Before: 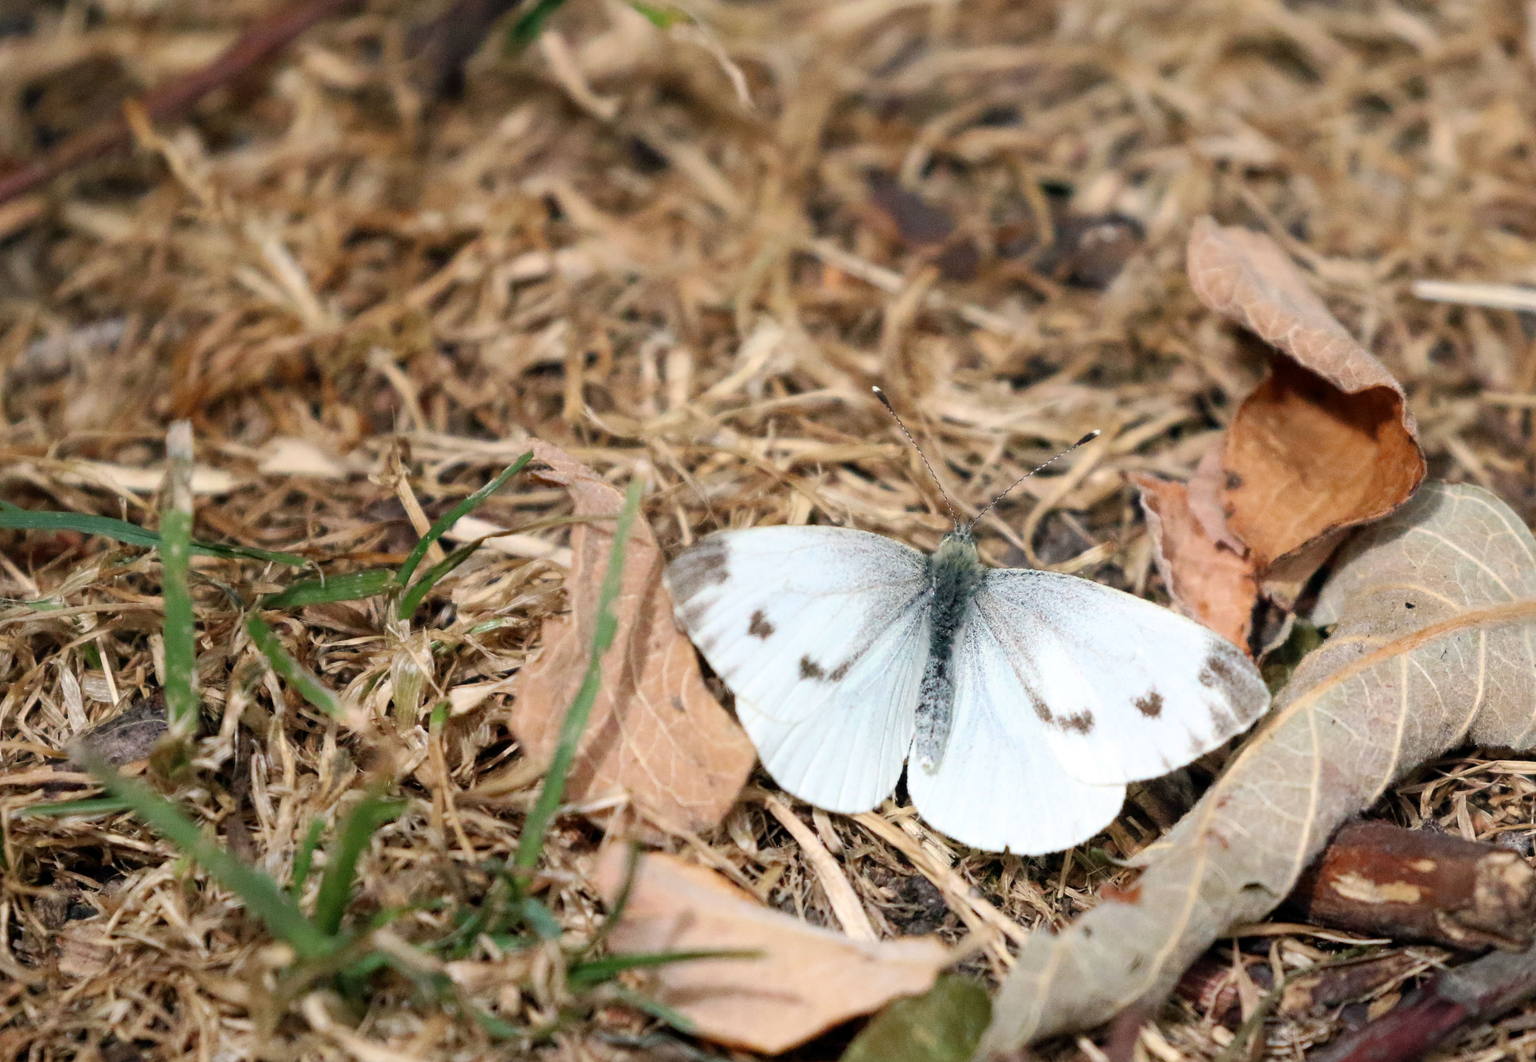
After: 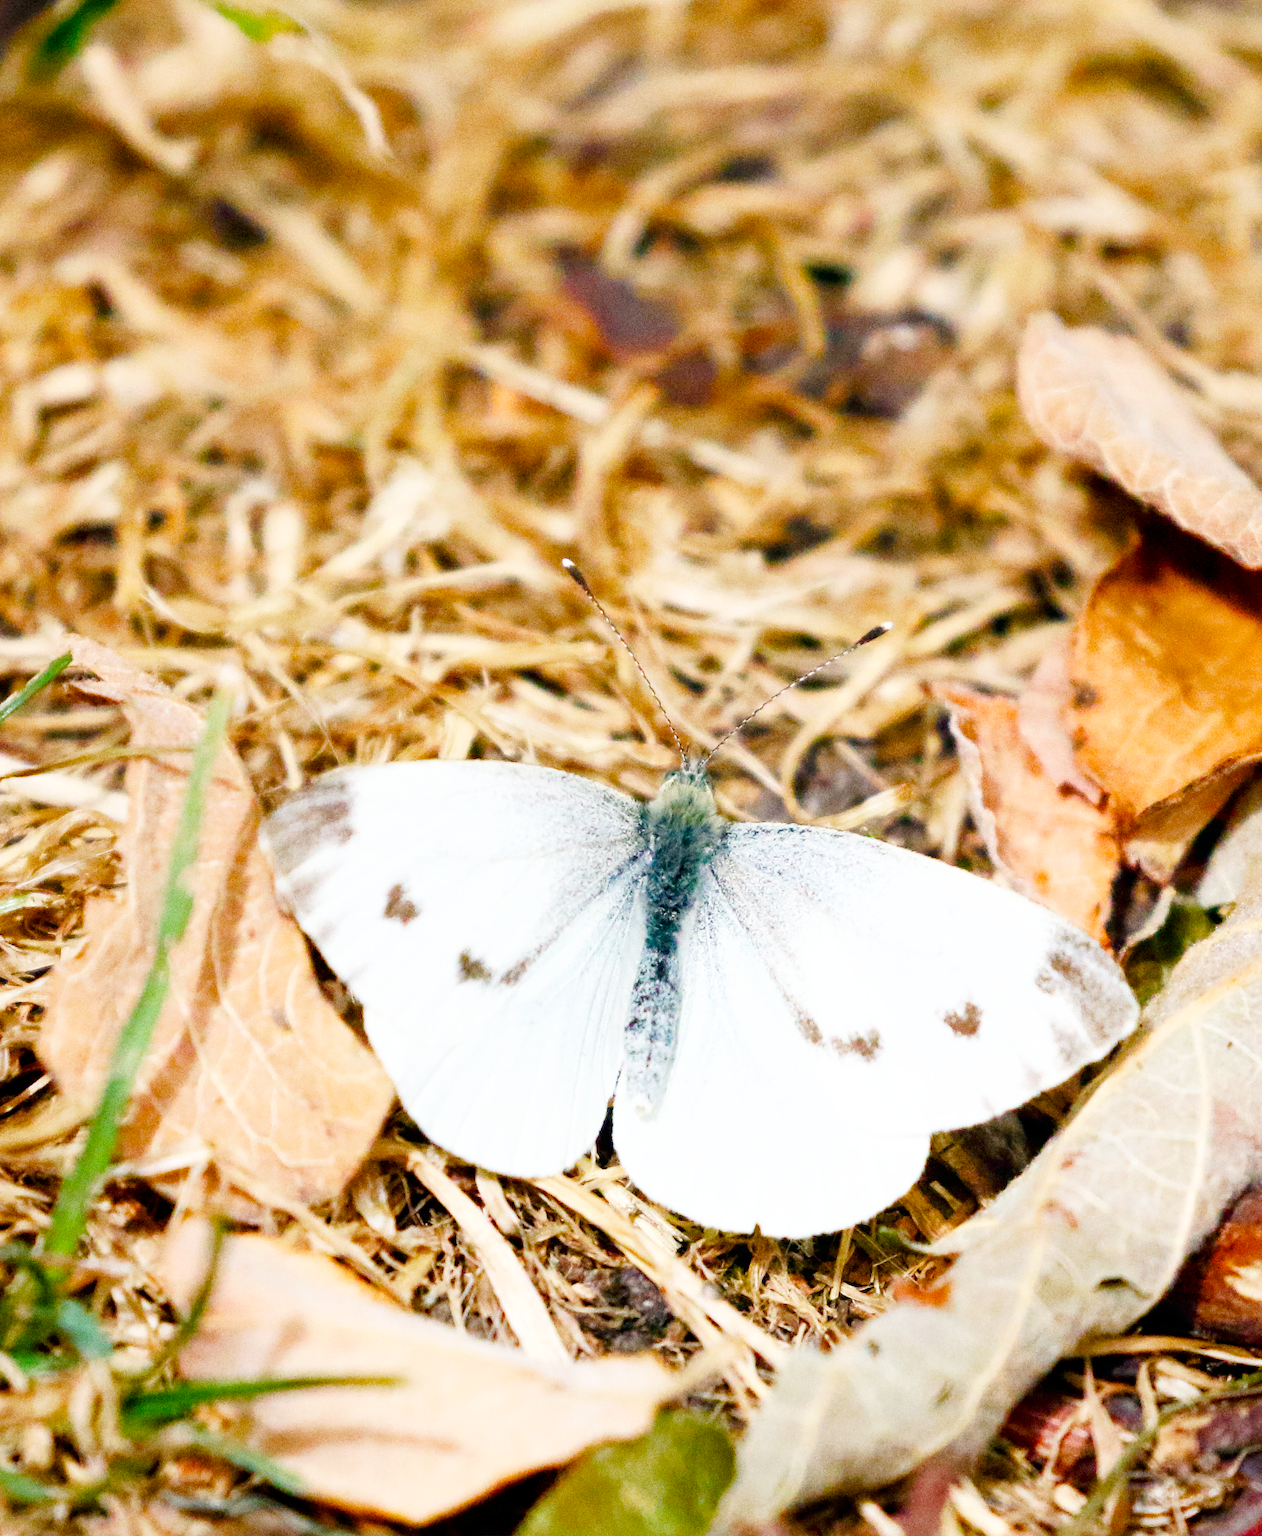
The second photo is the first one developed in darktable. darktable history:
color balance rgb: linear chroma grading › global chroma 14.432%, perceptual saturation grading › global saturation 40.071%, perceptual saturation grading › highlights -50.596%, perceptual saturation grading › shadows 31.089%, global vibrance 9.34%
crop: left 31.504%, top 0.017%, right 11.688%
base curve: curves: ch0 [(0, 0) (0.005, 0.002) (0.15, 0.3) (0.4, 0.7) (0.75, 0.95) (1, 1)], preserve colors none
